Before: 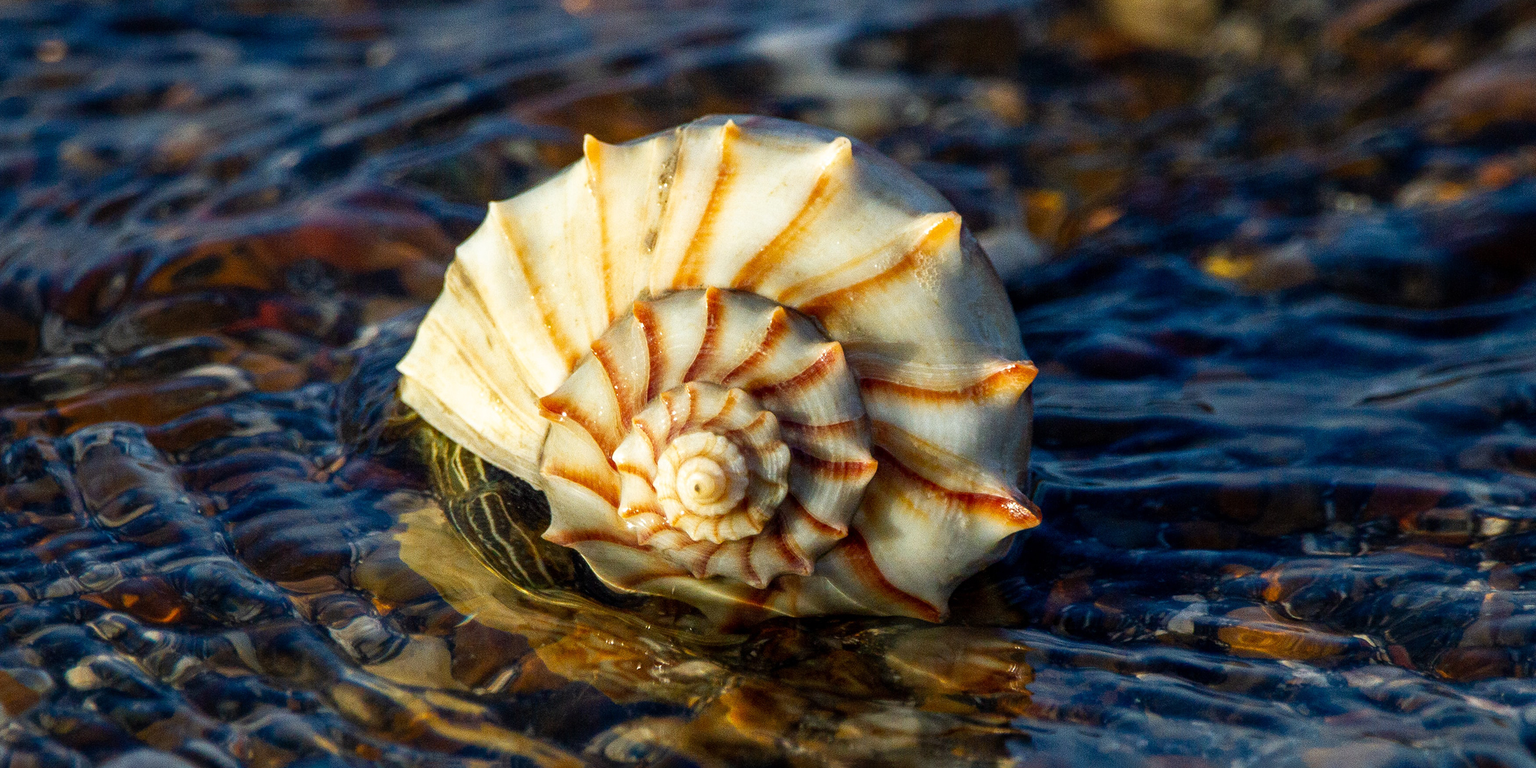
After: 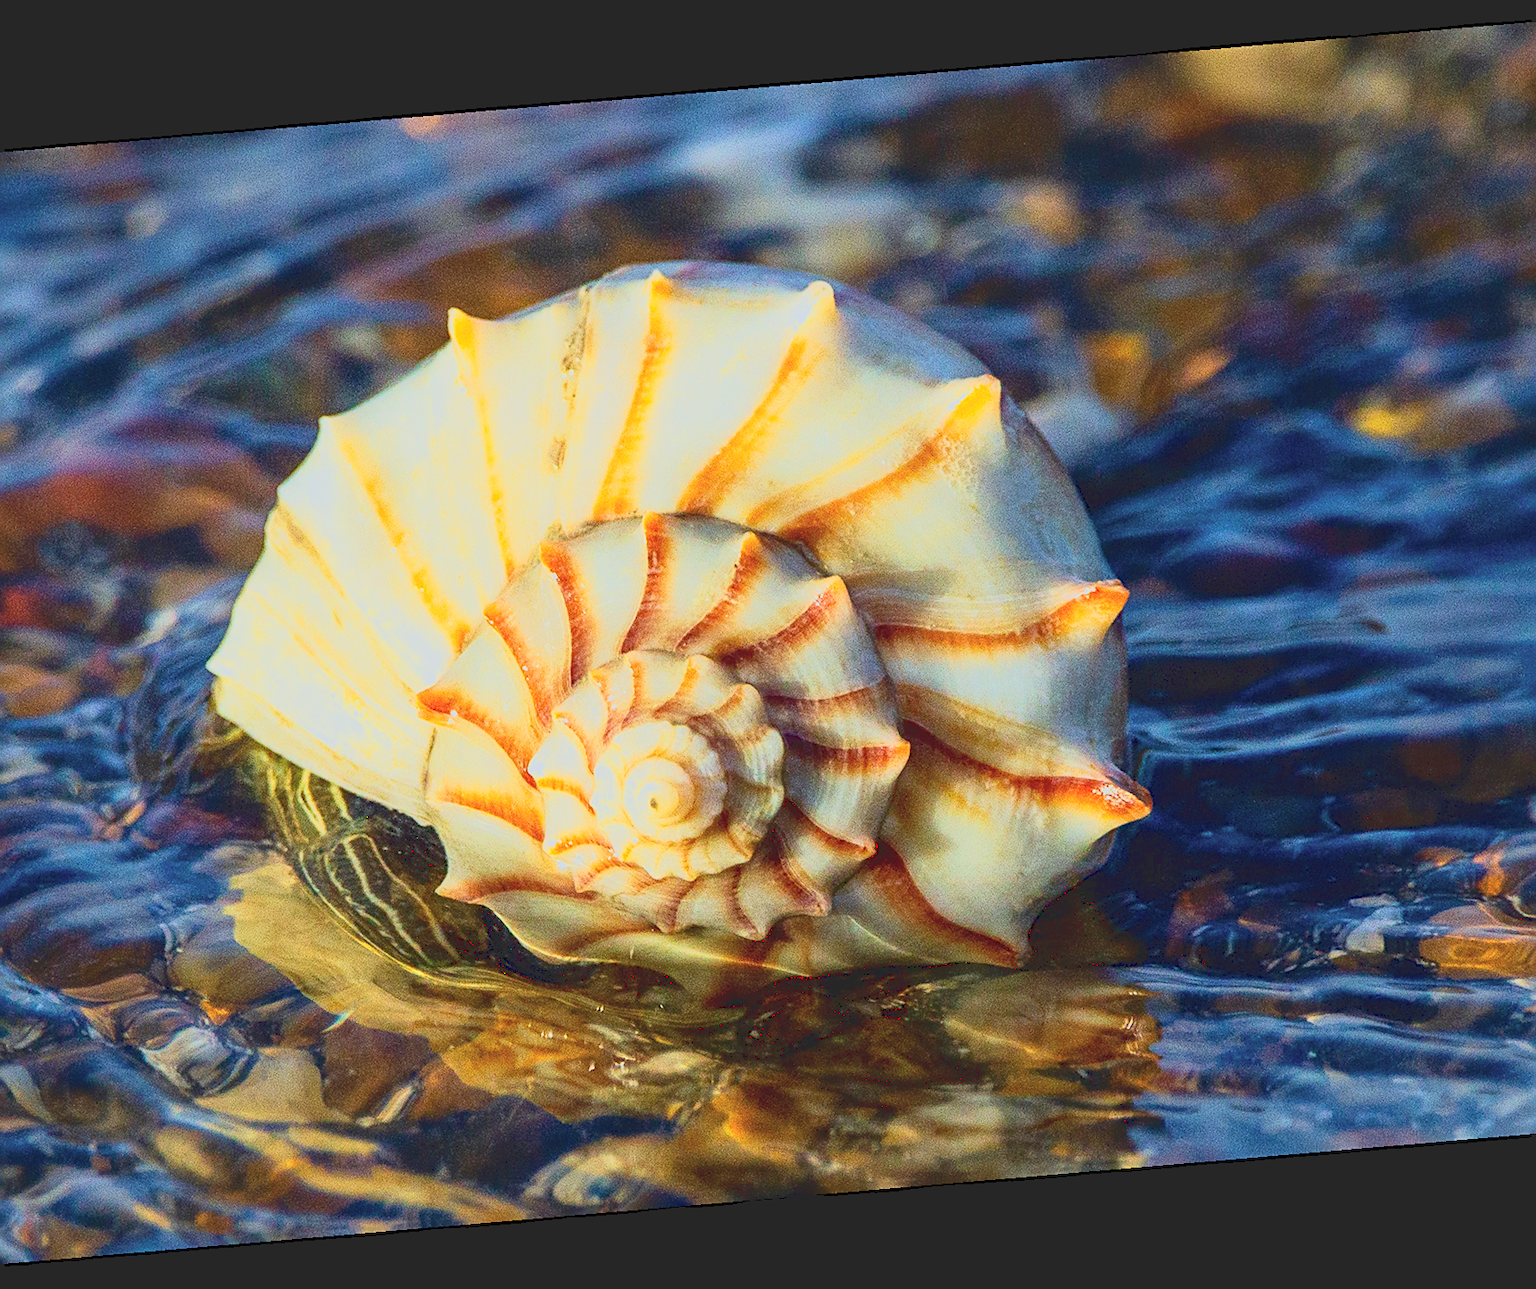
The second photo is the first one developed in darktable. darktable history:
rotate and perspective: rotation -4.86°, automatic cropping off
exposure: black level correction 0, exposure 0.7 EV, compensate exposure bias true, compensate highlight preservation false
tone curve: curves: ch0 [(0, 0.148) (0.191, 0.225) (0.712, 0.695) (0.864, 0.797) (1, 0.839)]
velvia: on, module defaults
contrast brightness saturation: brightness 0.15
sharpen: on, module defaults
white balance: red 0.967, blue 1.049
crop and rotate: left 17.732%, right 15.423%
